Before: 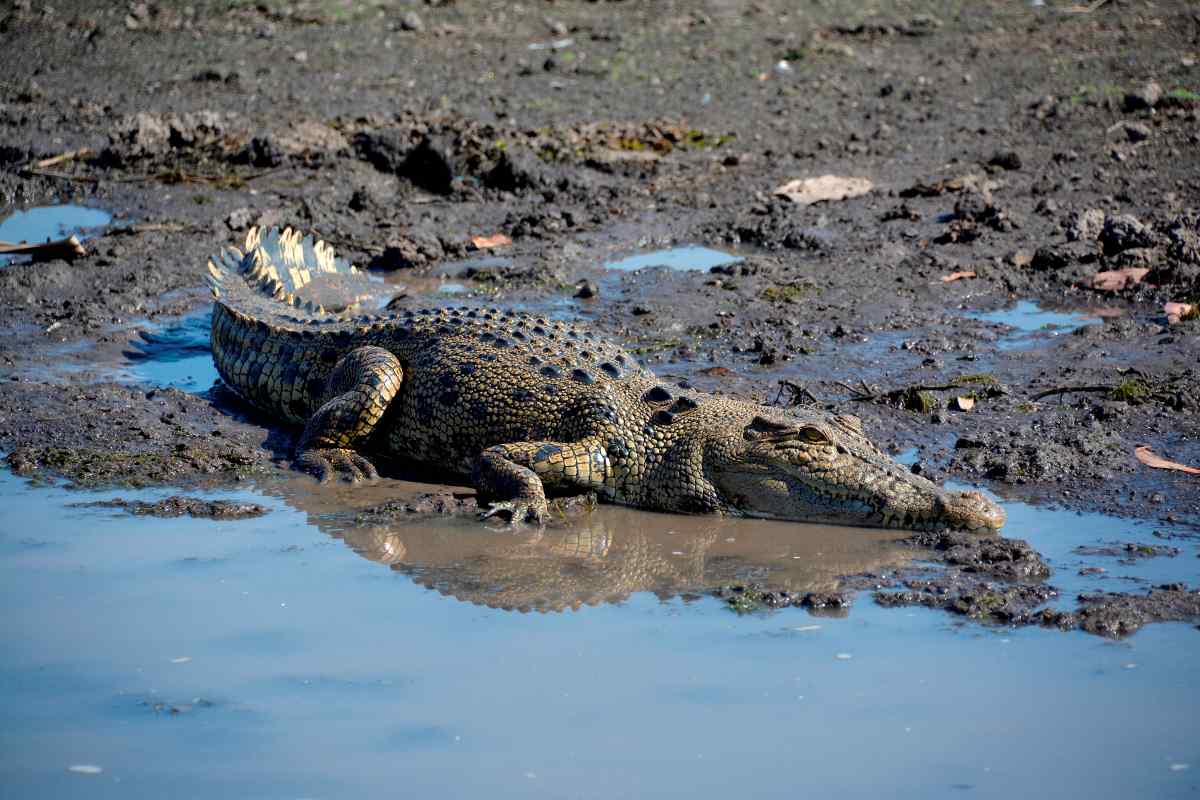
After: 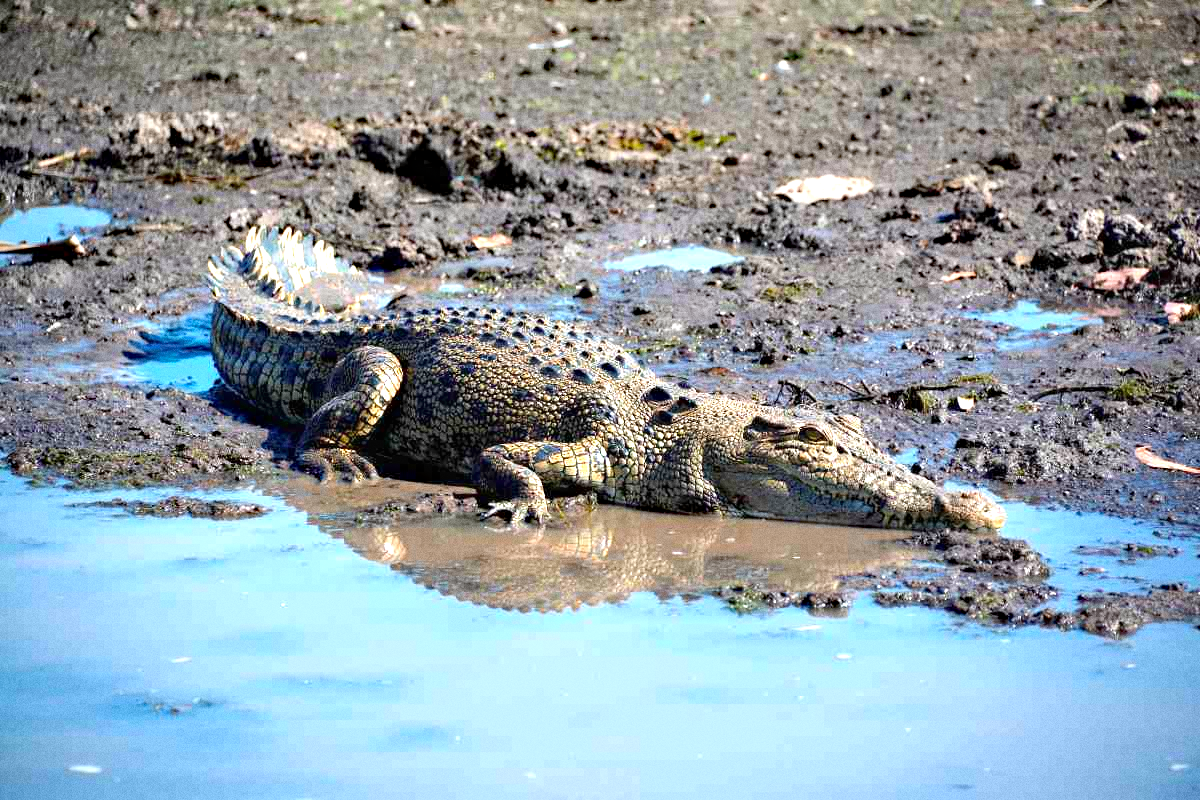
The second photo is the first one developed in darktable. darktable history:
grain: coarseness 3.21 ISO
haze removal: compatibility mode true, adaptive false
exposure: black level correction 0, exposure 1.2 EV, compensate highlight preservation false
